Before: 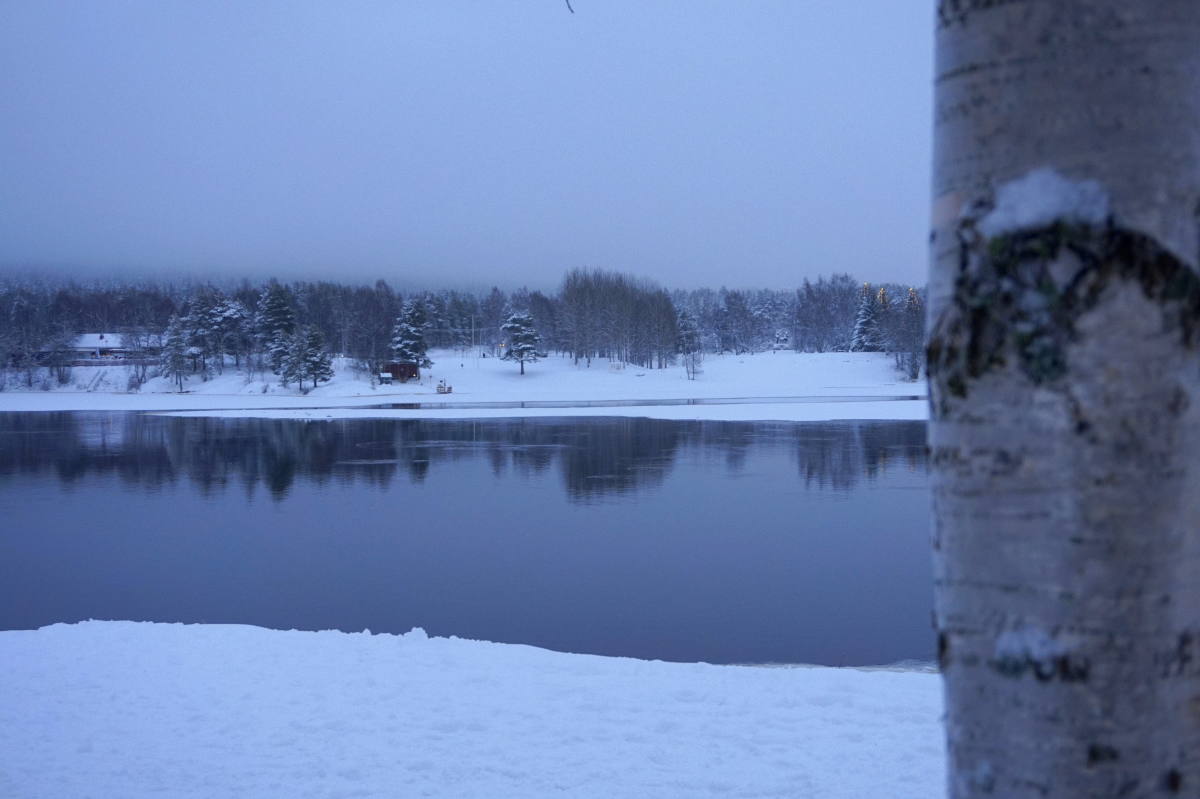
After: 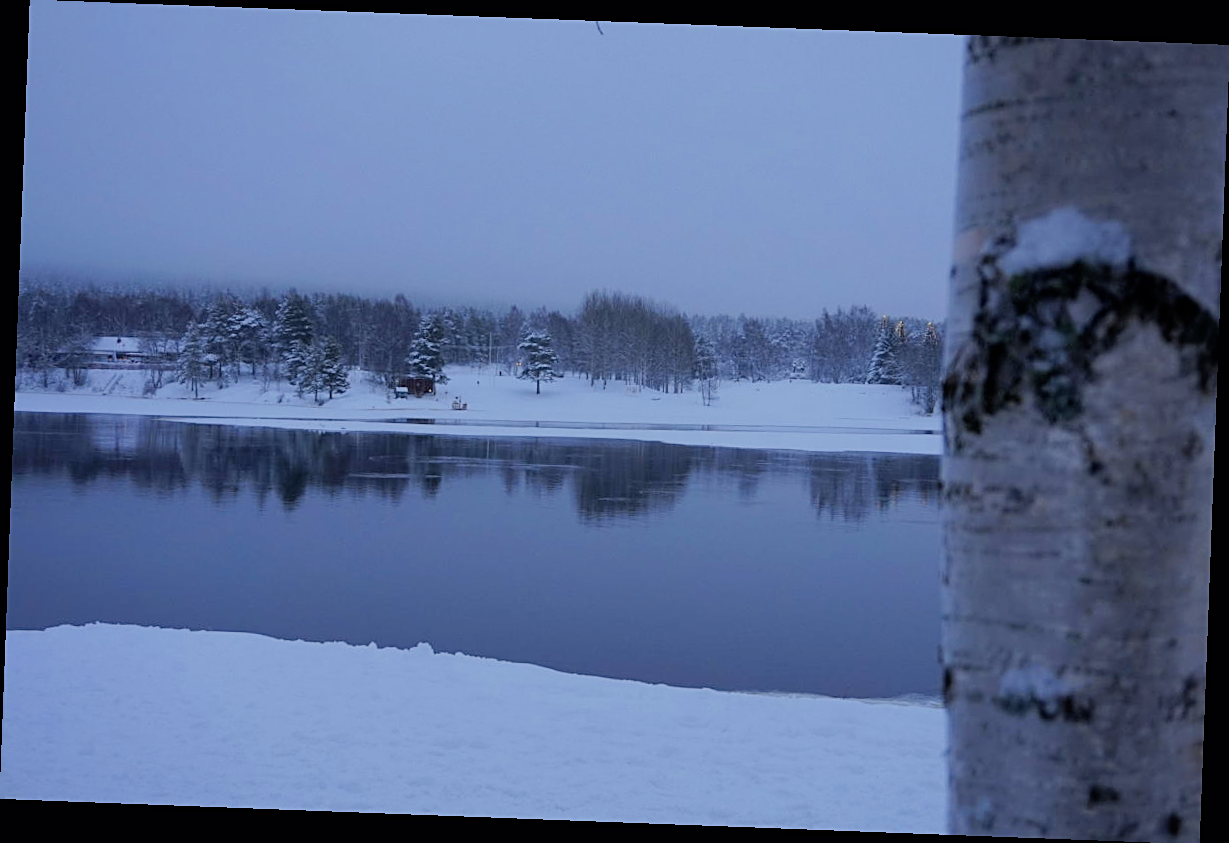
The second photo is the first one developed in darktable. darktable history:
rotate and perspective: rotation 2.17°, automatic cropping off
filmic rgb: black relative exposure -7.15 EV, white relative exposure 5.36 EV, hardness 3.02, color science v6 (2022)
sharpen: on, module defaults
